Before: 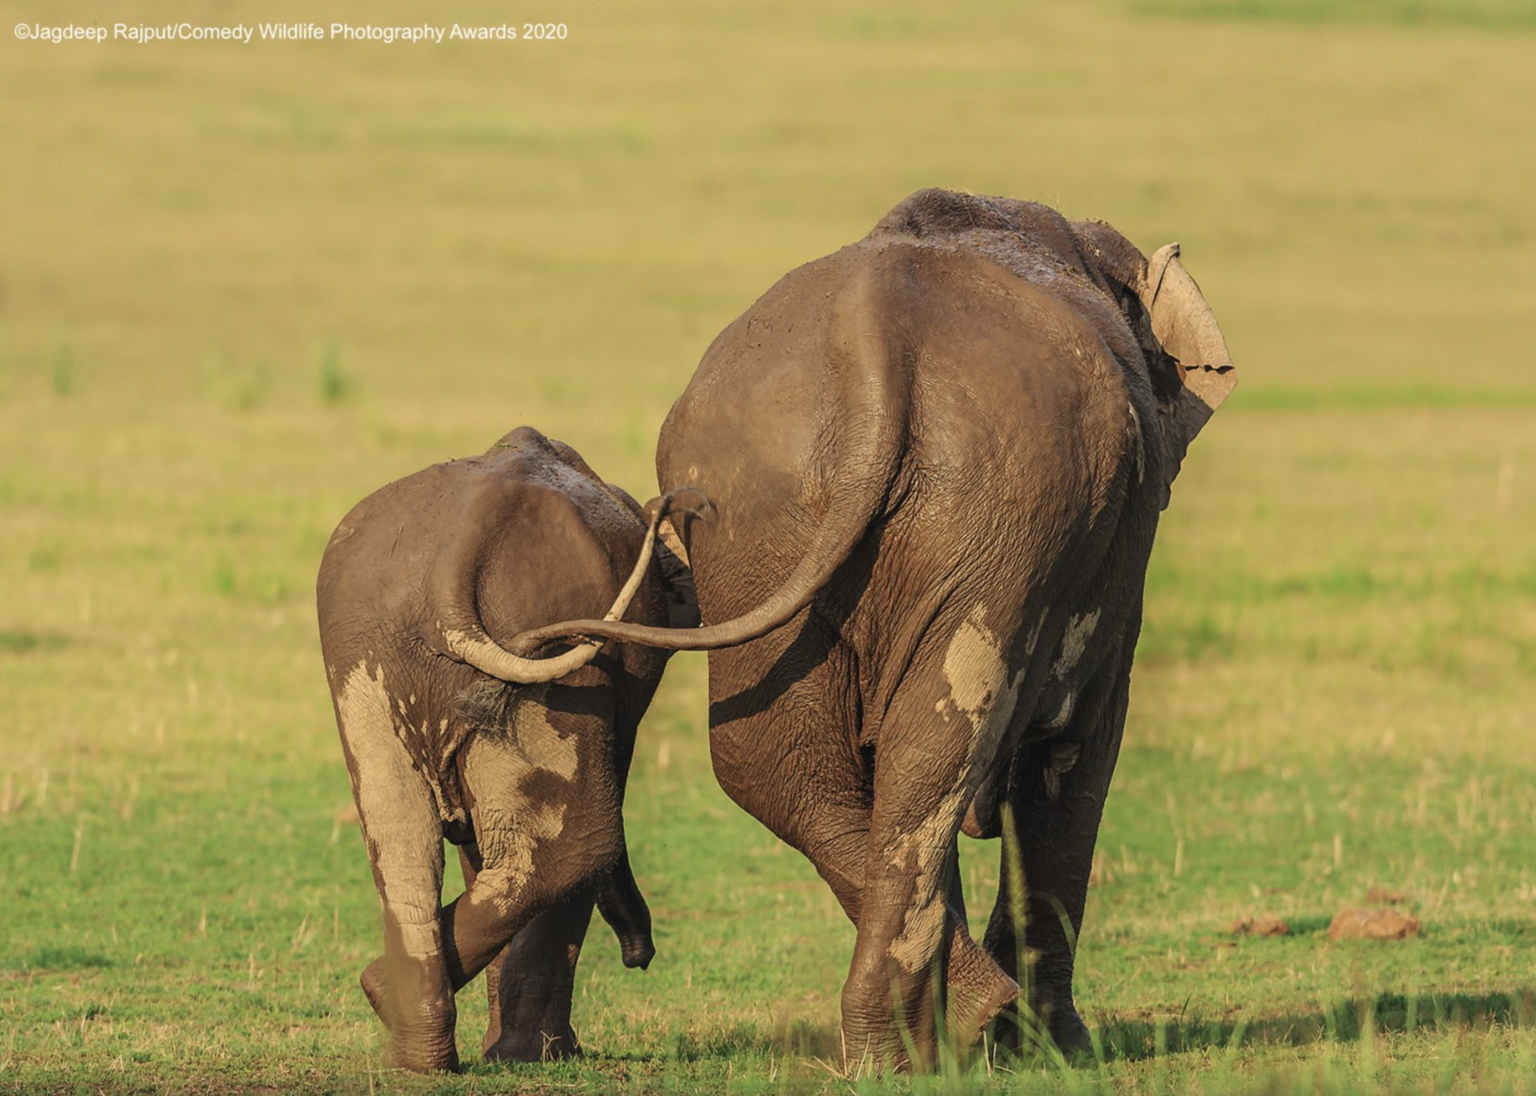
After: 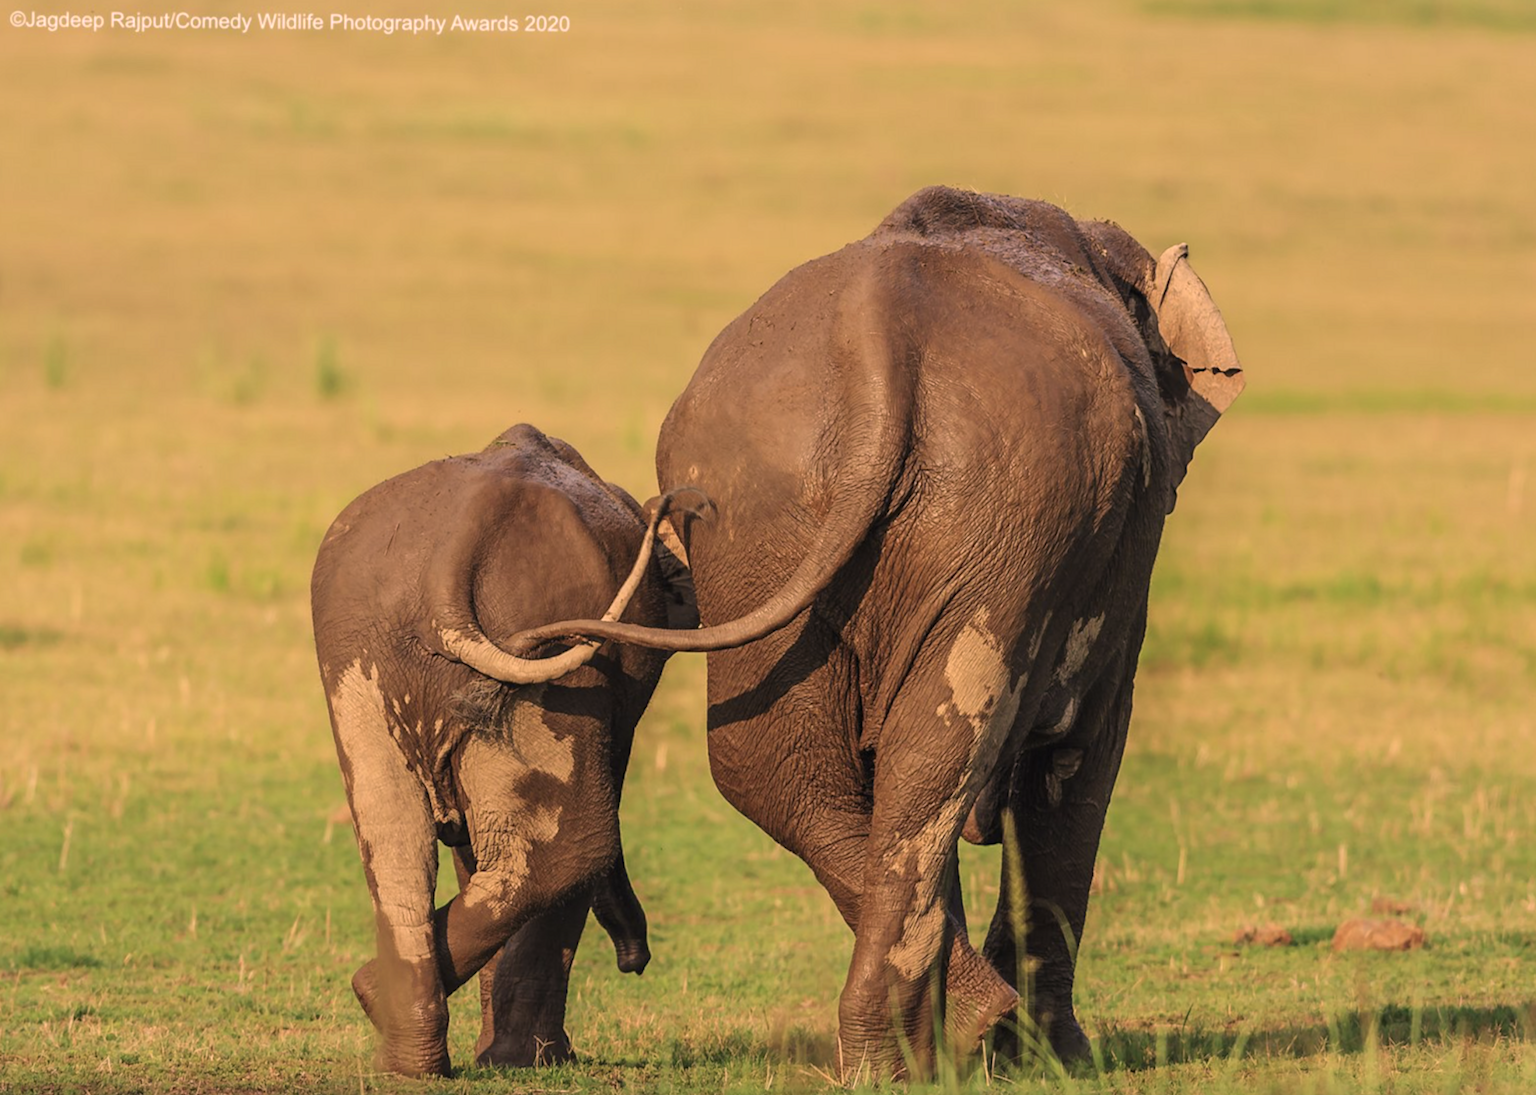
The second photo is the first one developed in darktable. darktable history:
levels: levels [0.016, 0.5, 0.996]
color correction: highlights a* 14.52, highlights b* 4.84
crop and rotate: angle -0.5°
